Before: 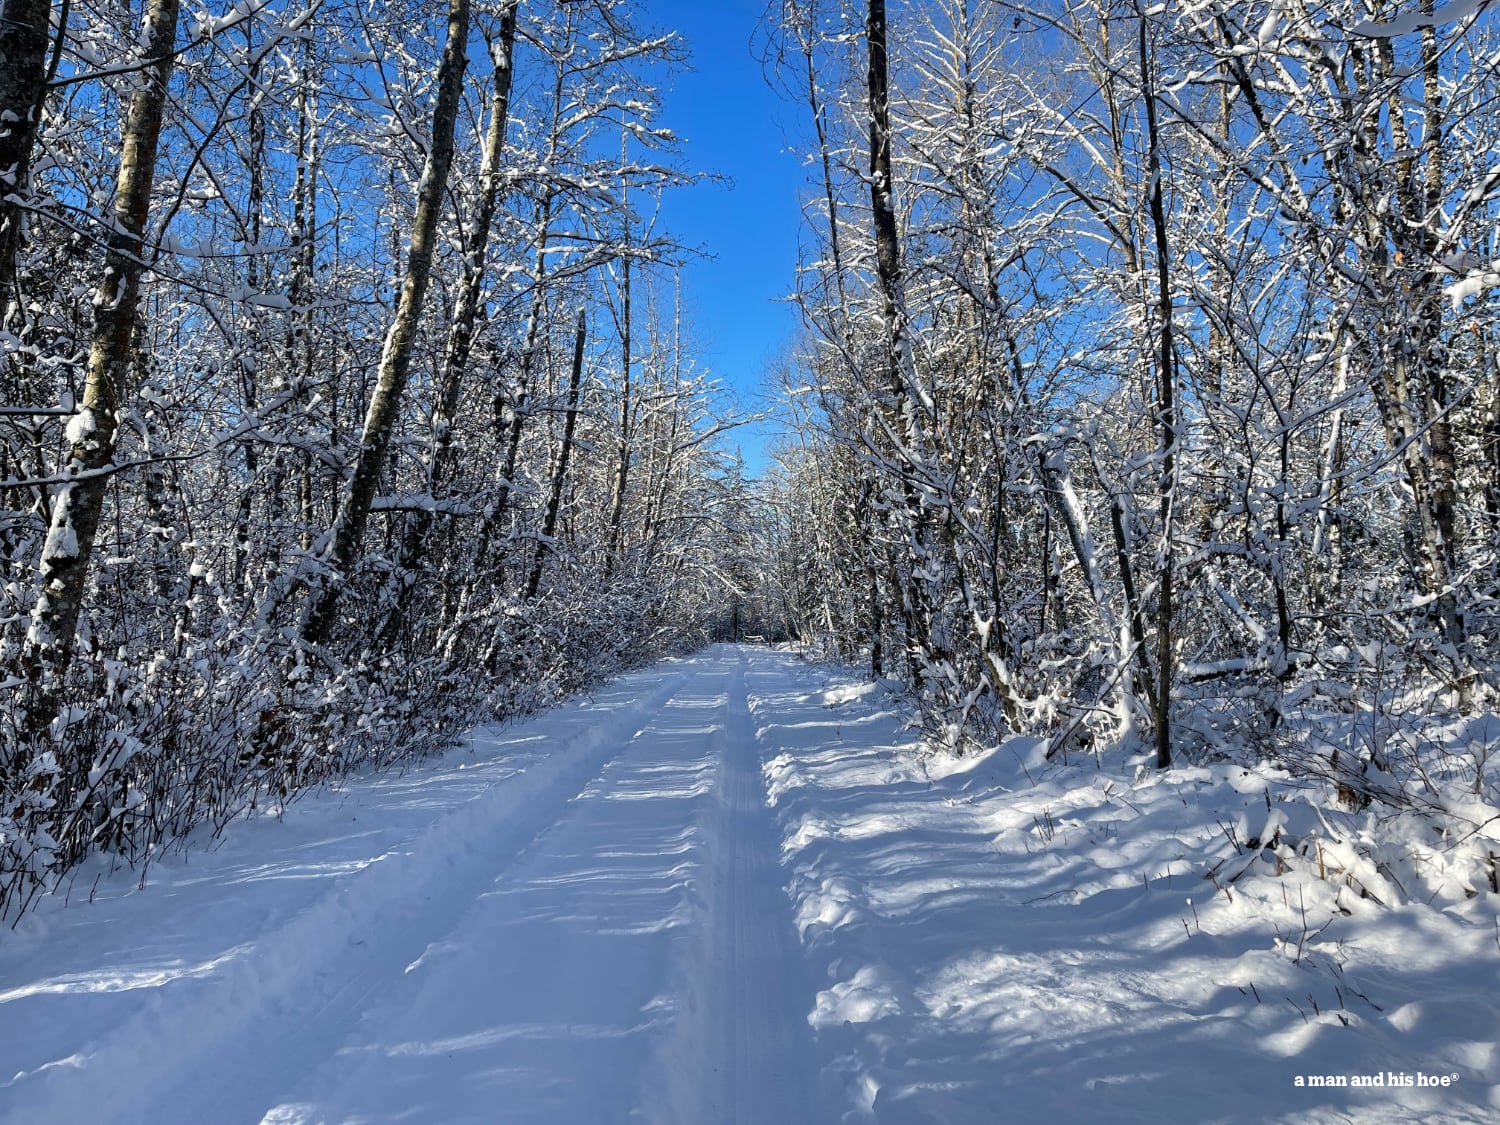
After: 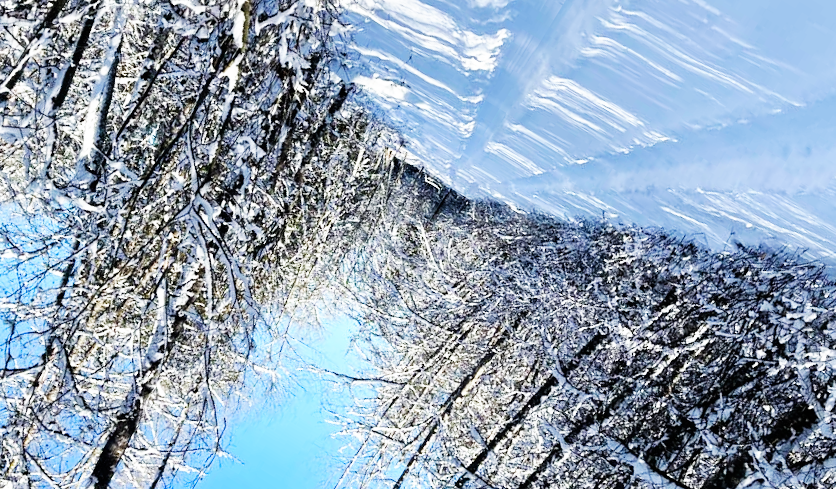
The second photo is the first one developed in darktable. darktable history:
crop and rotate: angle 148.57°, left 9.105%, top 15.661%, right 4.513%, bottom 16.902%
exposure: black level correction 0.001, exposure 0.015 EV, compensate highlight preservation false
base curve: curves: ch0 [(0, 0) (0.007, 0.004) (0.027, 0.03) (0.046, 0.07) (0.207, 0.54) (0.442, 0.872) (0.673, 0.972) (1, 1)], preserve colors none
